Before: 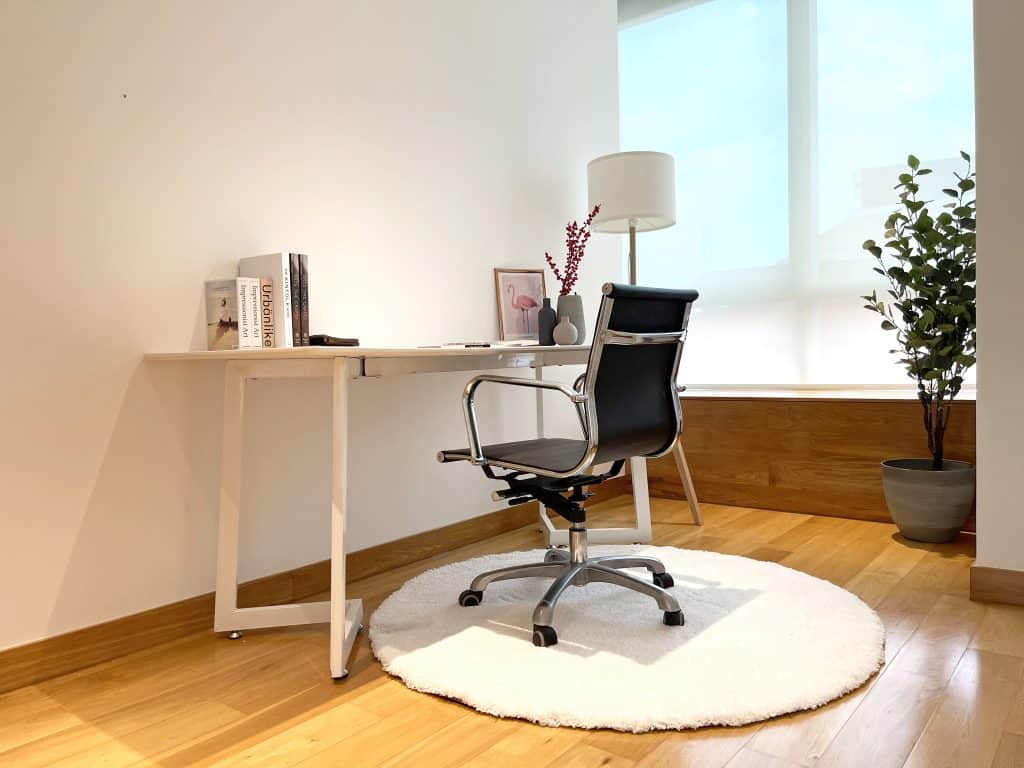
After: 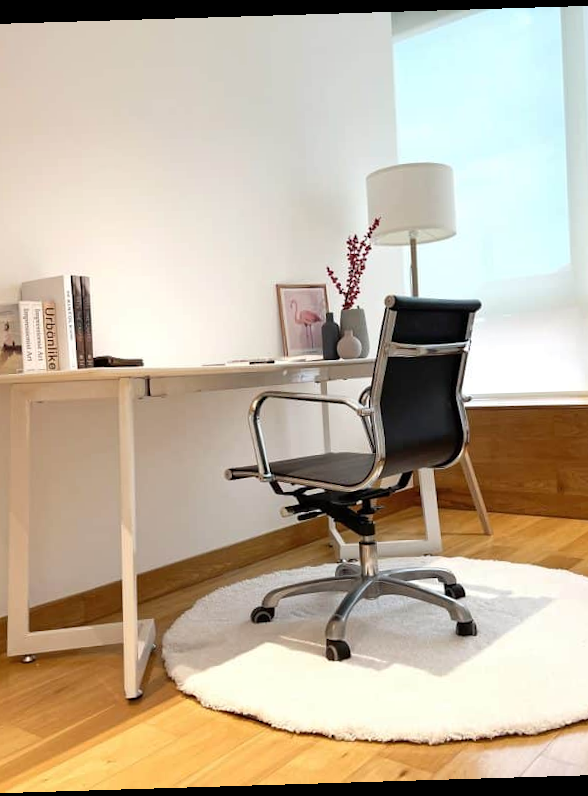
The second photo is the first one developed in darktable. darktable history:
crop: left 21.674%, right 22.086%
rotate and perspective: rotation -1.75°, automatic cropping off
